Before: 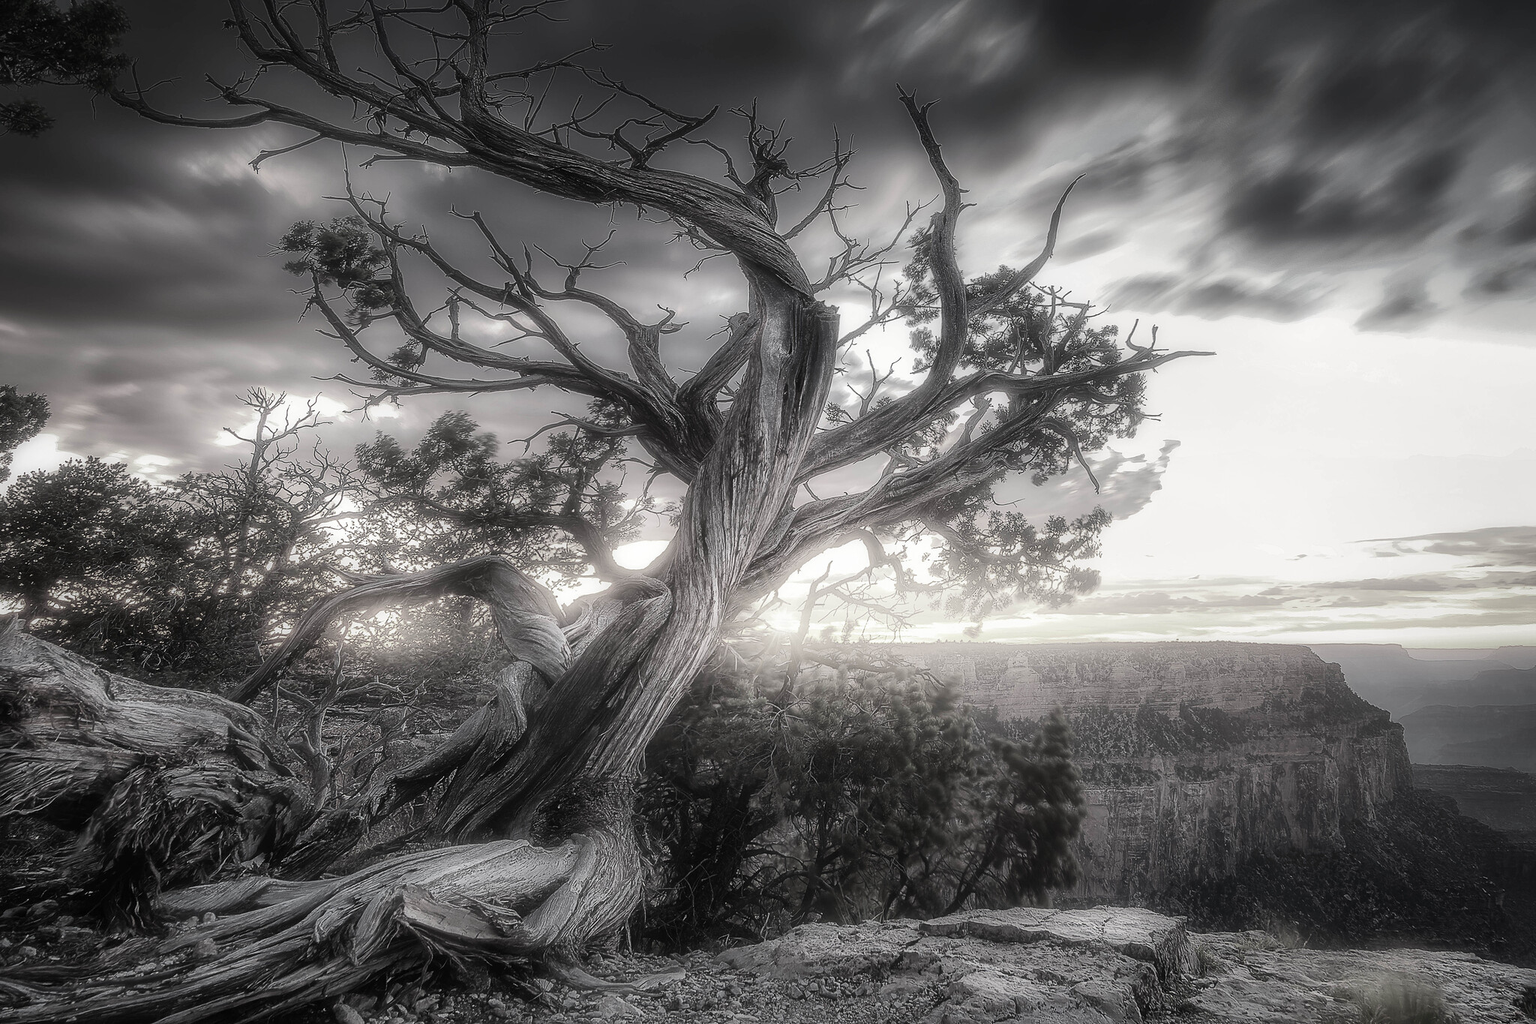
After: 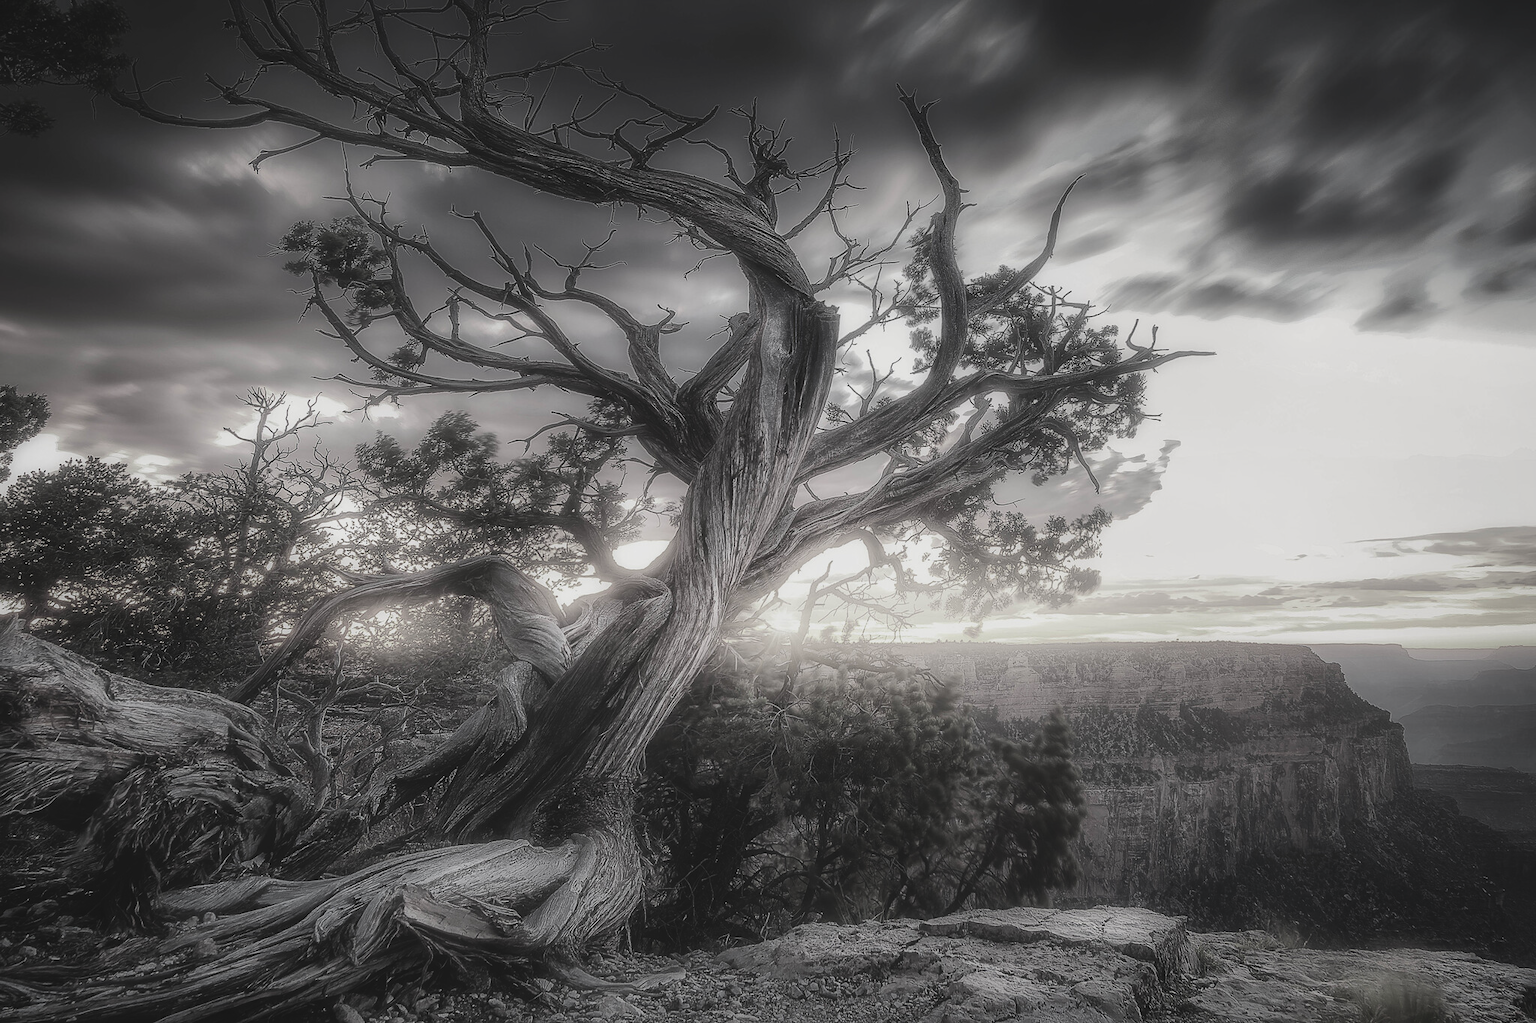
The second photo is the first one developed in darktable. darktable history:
levels: levels [0.016, 0.484, 0.953]
vignetting: fall-off start 97.5%, fall-off radius 100.37%, saturation -0.022, width/height ratio 1.364
exposure: black level correction -0.015, exposure -0.51 EV, compensate highlight preservation false
